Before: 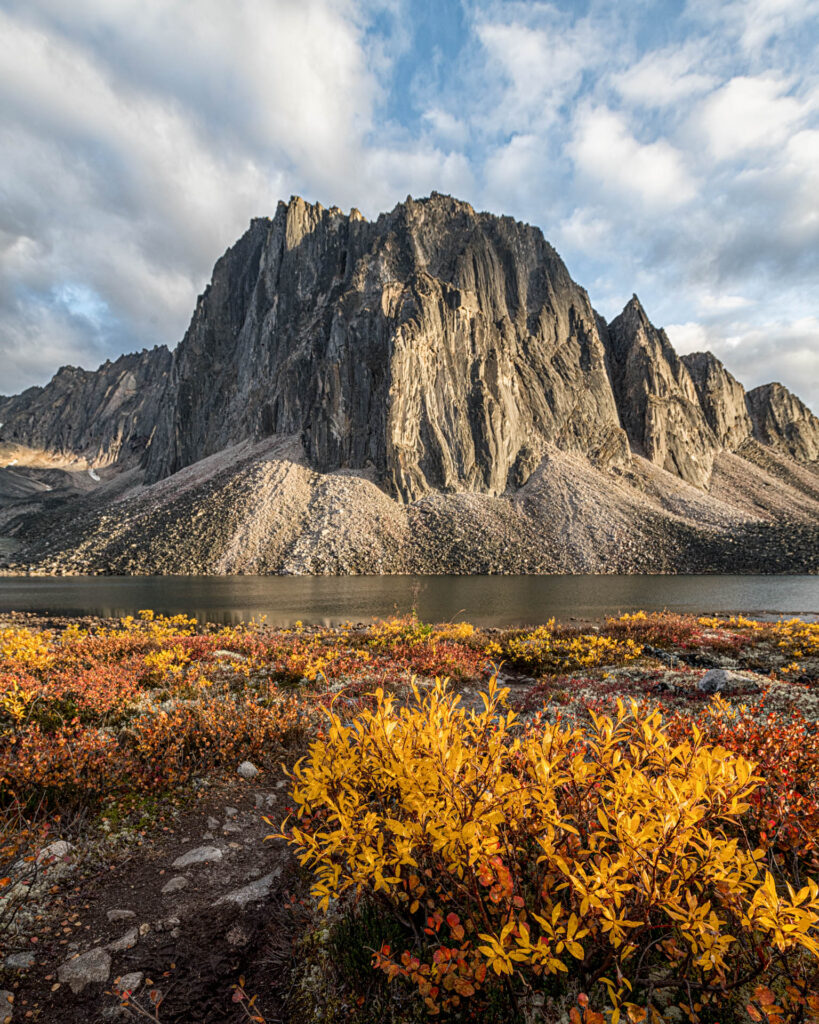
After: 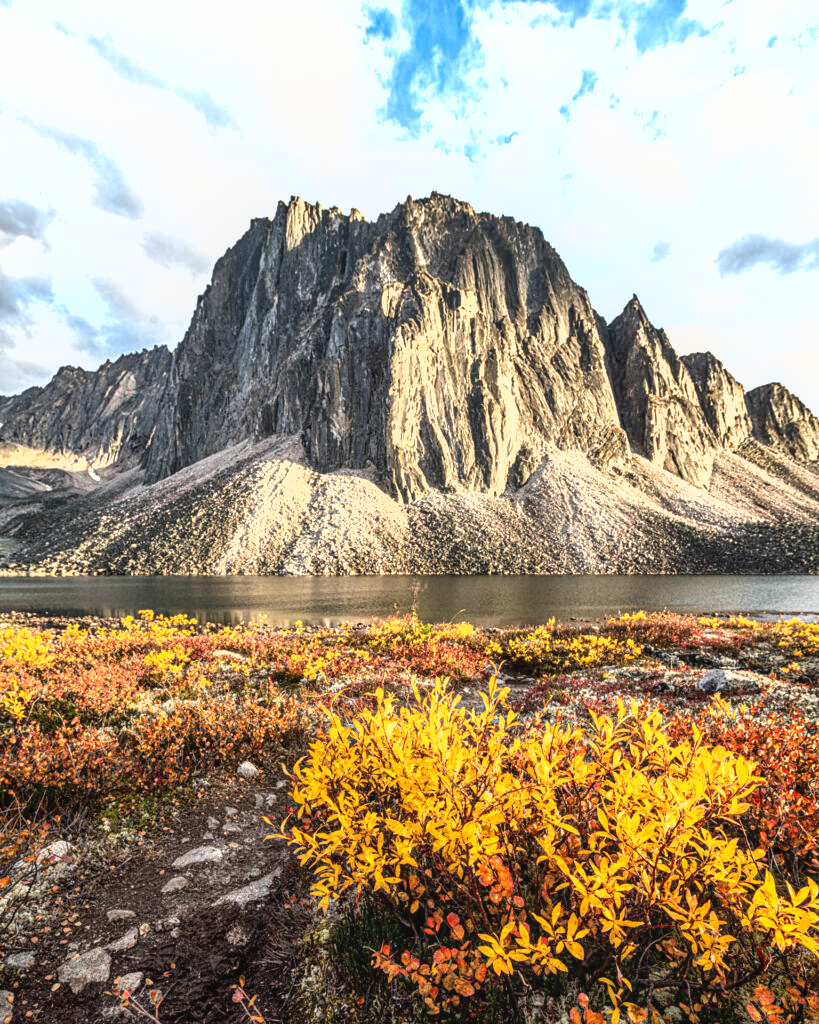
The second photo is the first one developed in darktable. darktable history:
tone equalizer: -8 EV -0.417 EV, -7 EV -0.389 EV, -6 EV -0.333 EV, -5 EV -0.222 EV, -3 EV 0.222 EV, -2 EV 0.333 EV, -1 EV 0.389 EV, +0 EV 0.417 EV, edges refinement/feathering 500, mask exposure compensation -1.57 EV, preserve details no
local contrast: detail 110%
exposure: black level correction 0, exposure 0.5 EV, compensate exposure bias true, compensate highlight preservation false
shadows and highlights: low approximation 0.01, soften with gaussian
